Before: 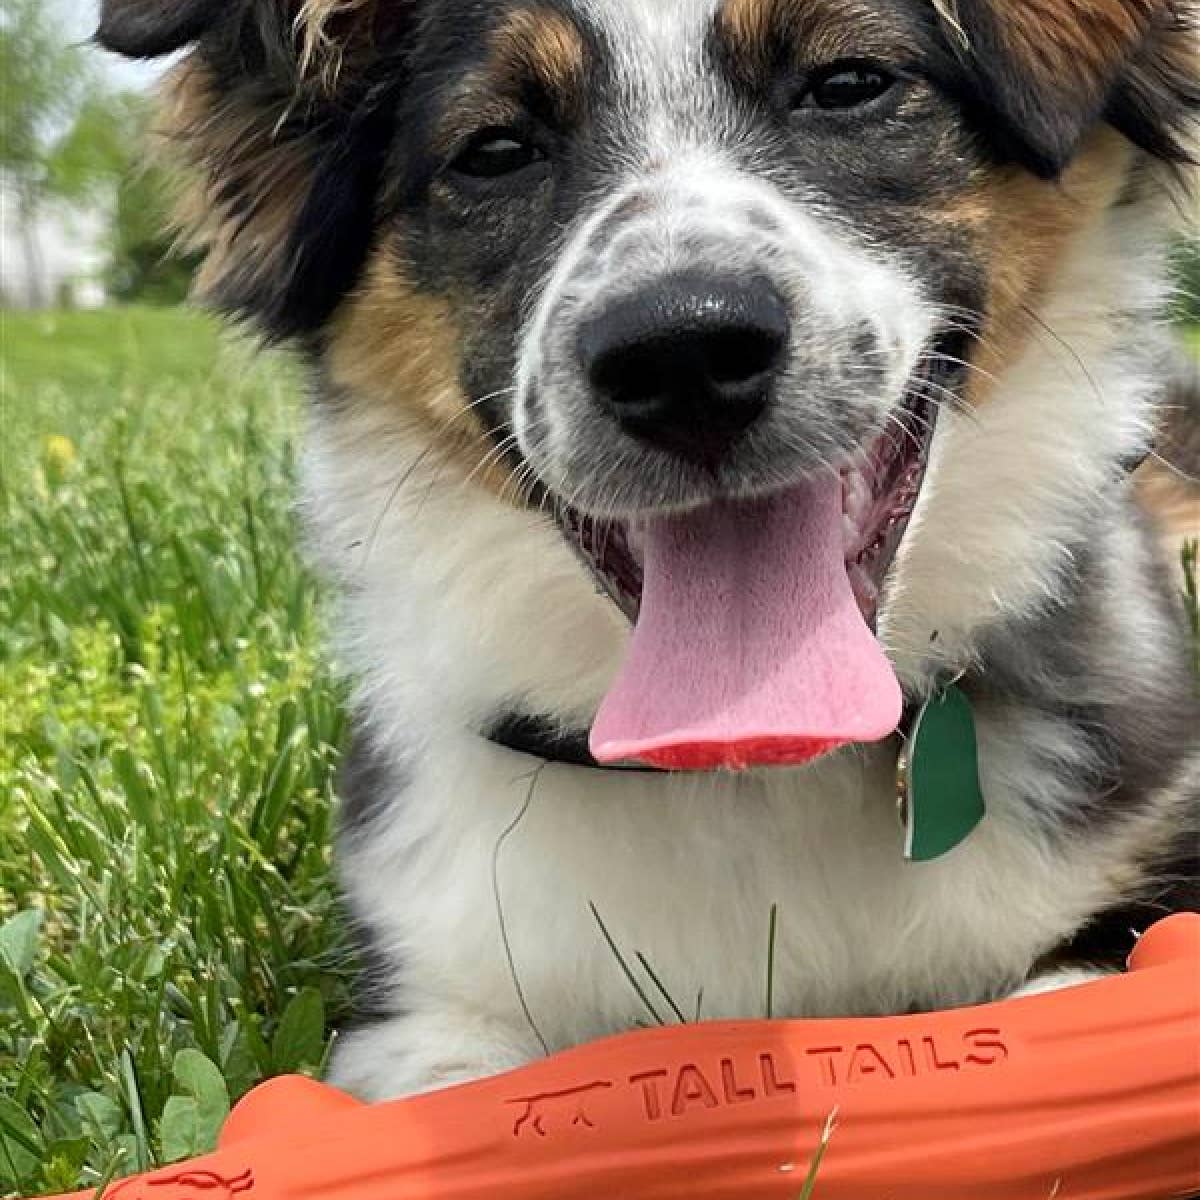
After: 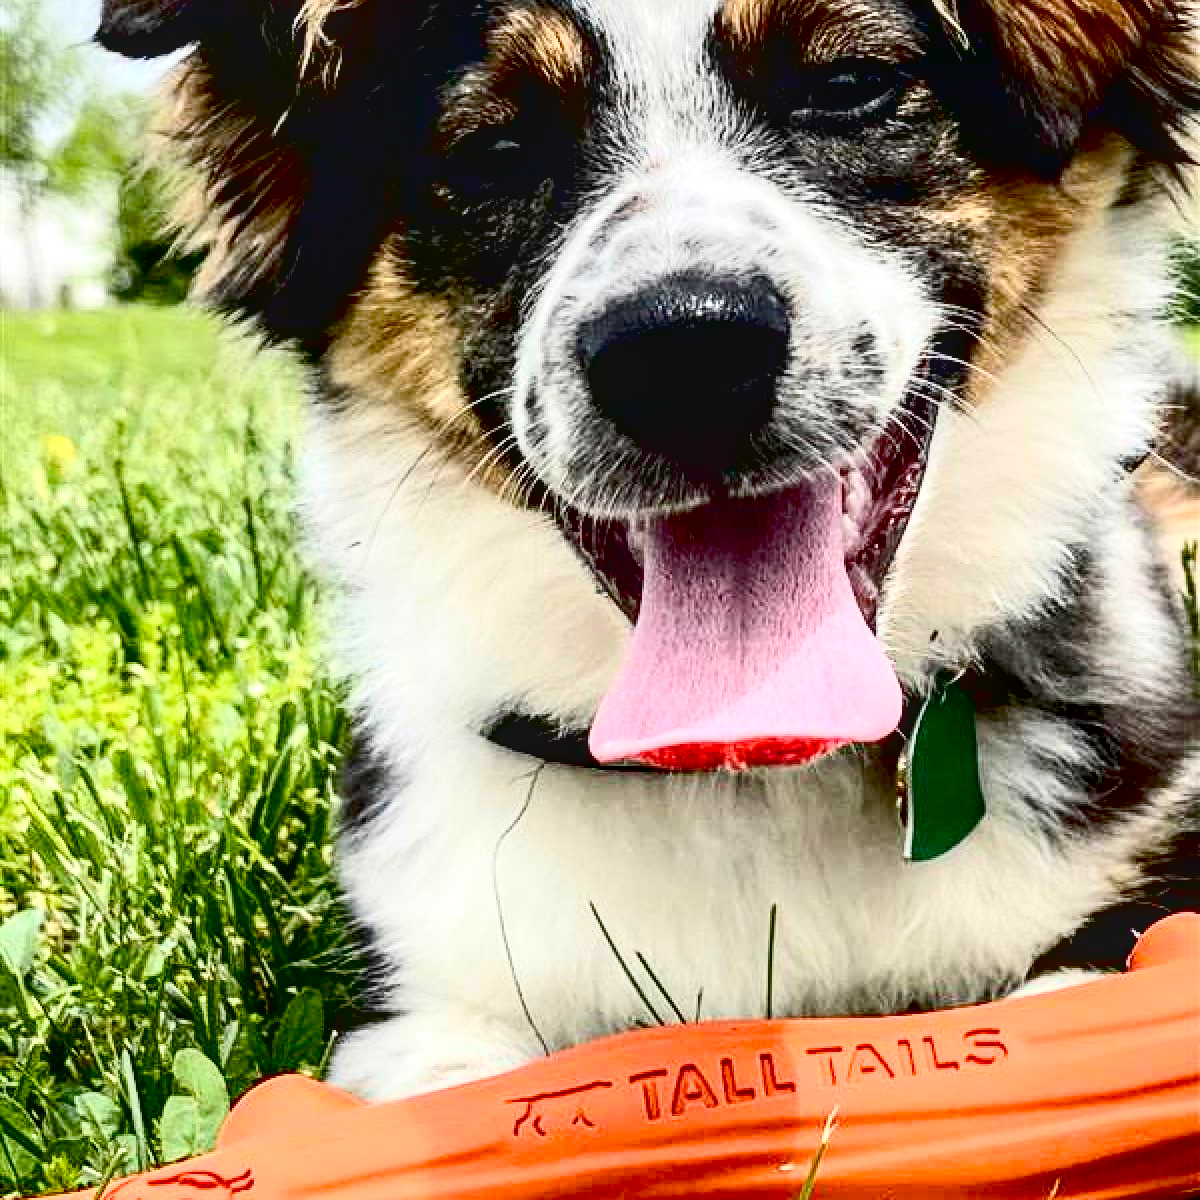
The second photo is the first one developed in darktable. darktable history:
local contrast: on, module defaults
contrast brightness saturation: contrast 0.394, brightness 0.114
exposure: black level correction 0.039, exposure 0.499 EV, compensate exposure bias true, compensate highlight preservation false
